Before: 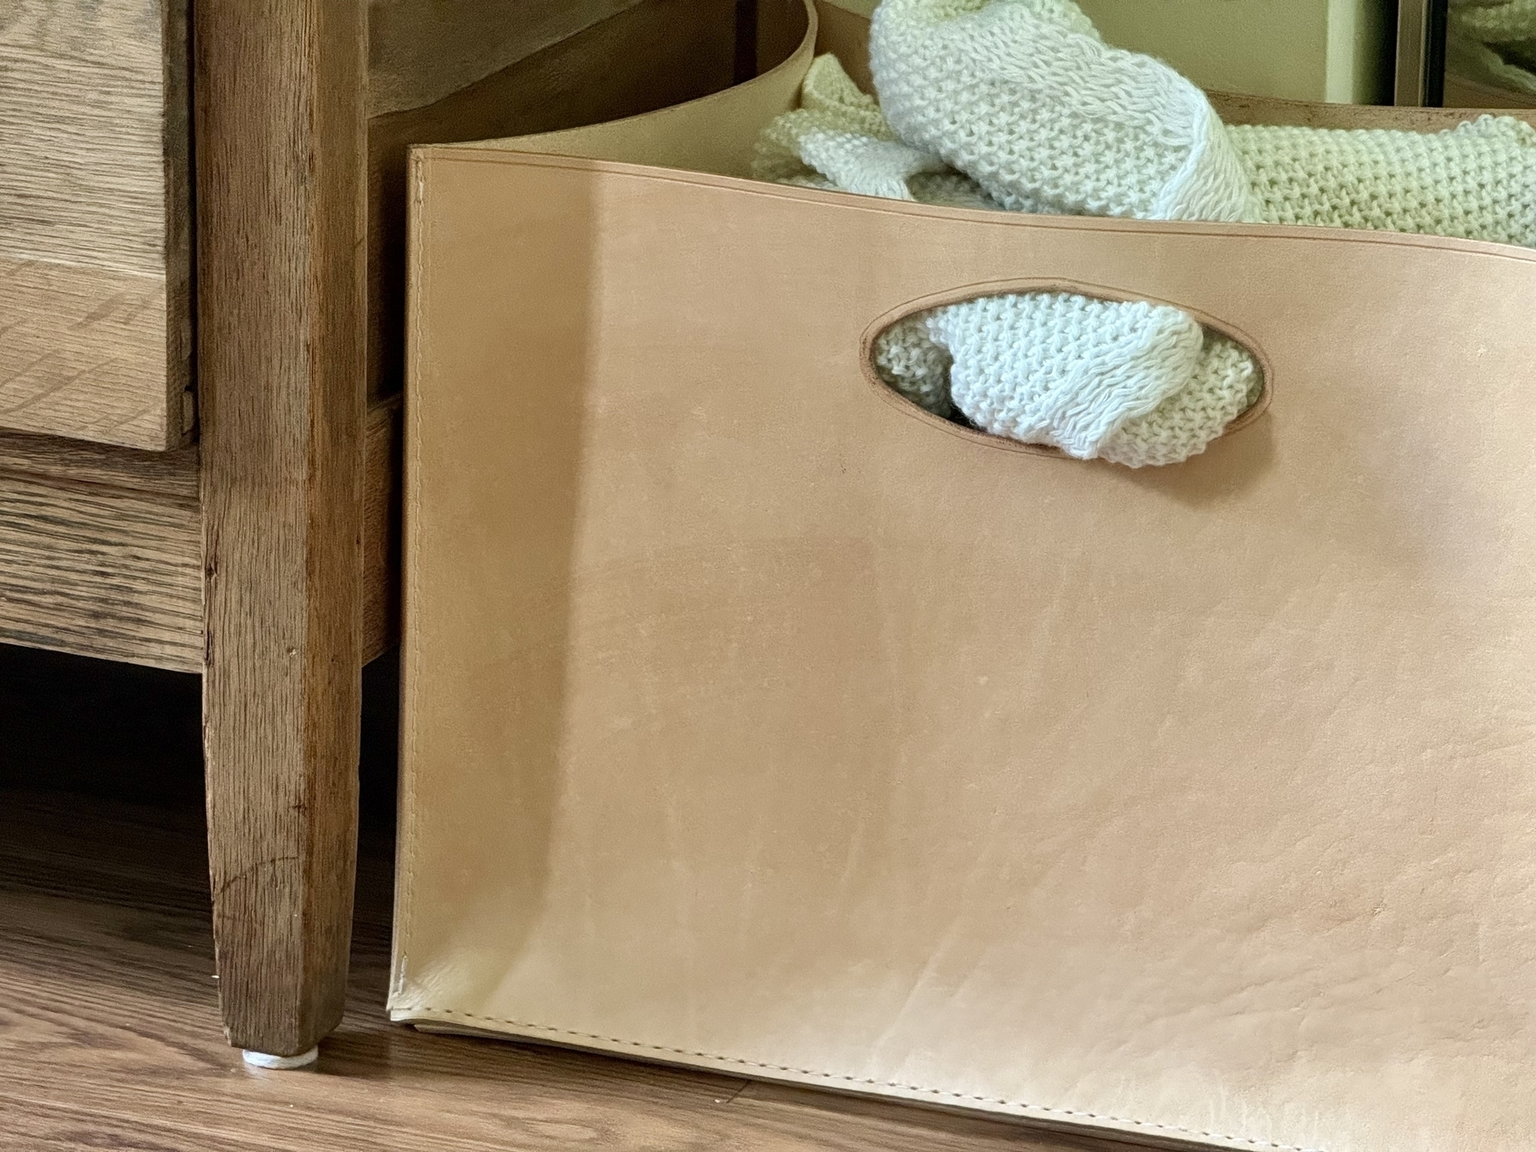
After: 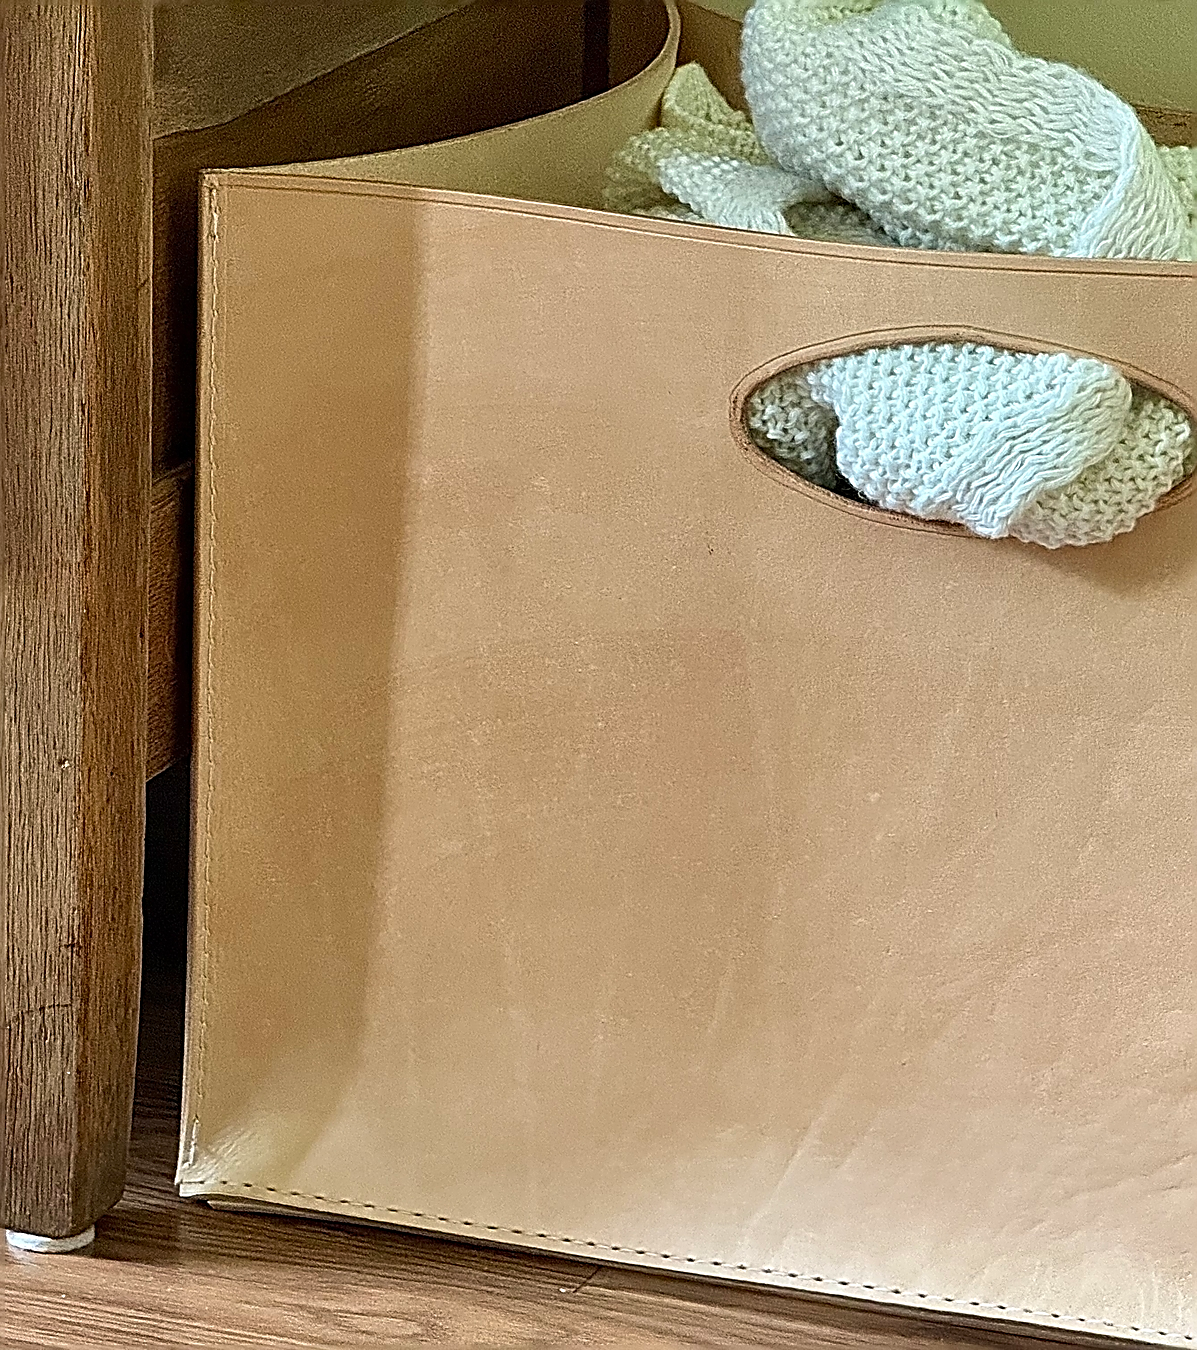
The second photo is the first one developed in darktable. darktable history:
crop and rotate: left 15.466%, right 18.004%
sharpen: amount 2
